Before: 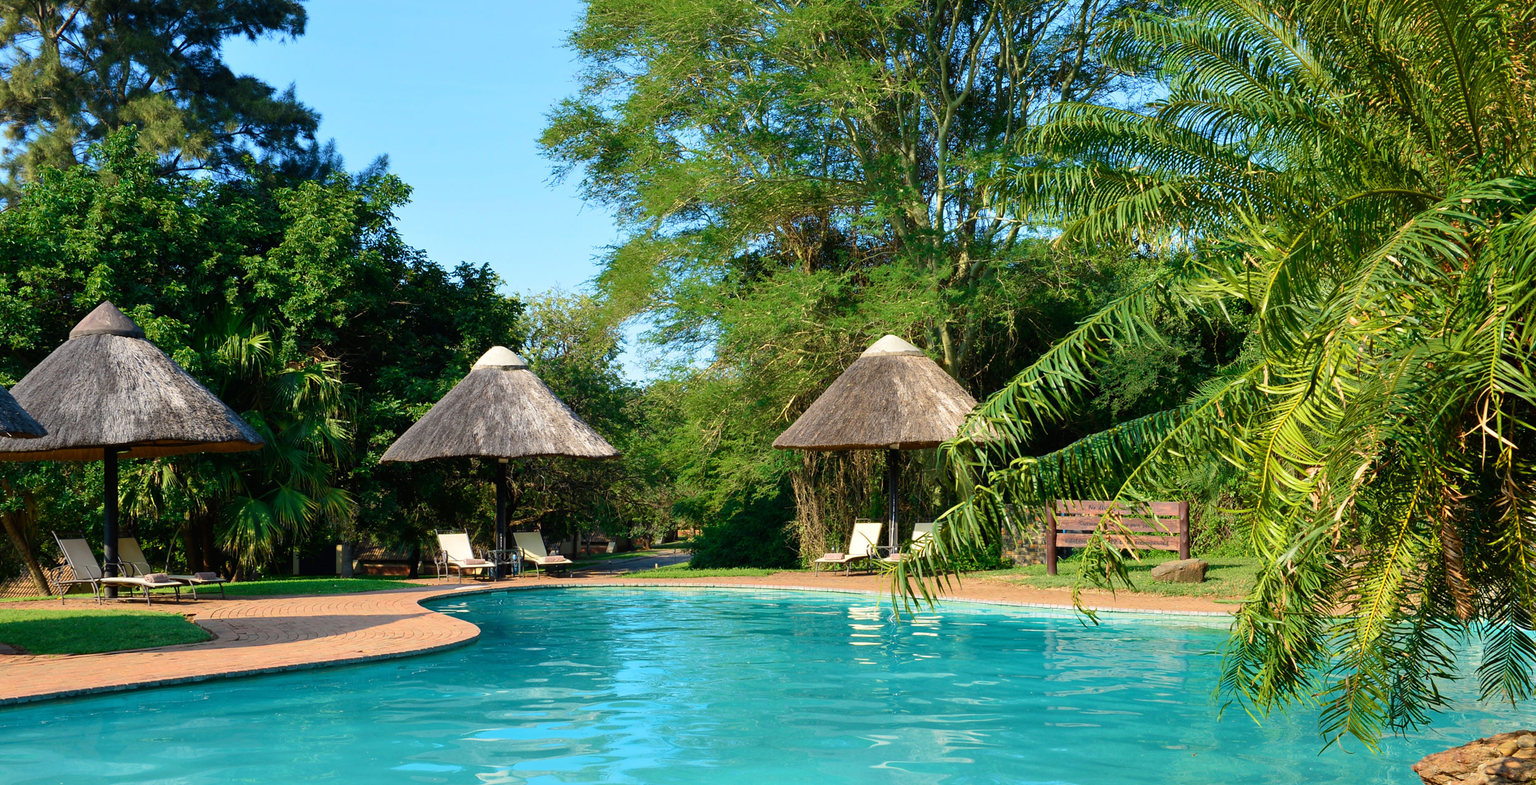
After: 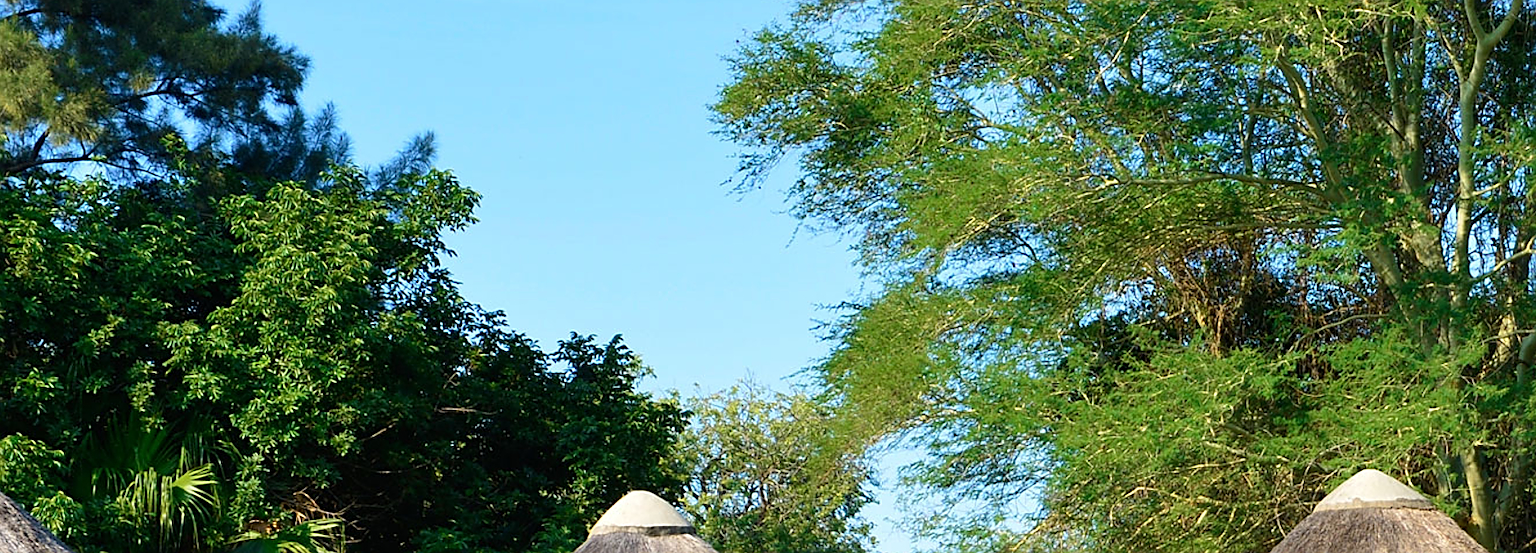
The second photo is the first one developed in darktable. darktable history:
sharpen: on, module defaults
crop: left 10.121%, top 10.631%, right 36.218%, bottom 51.526%
